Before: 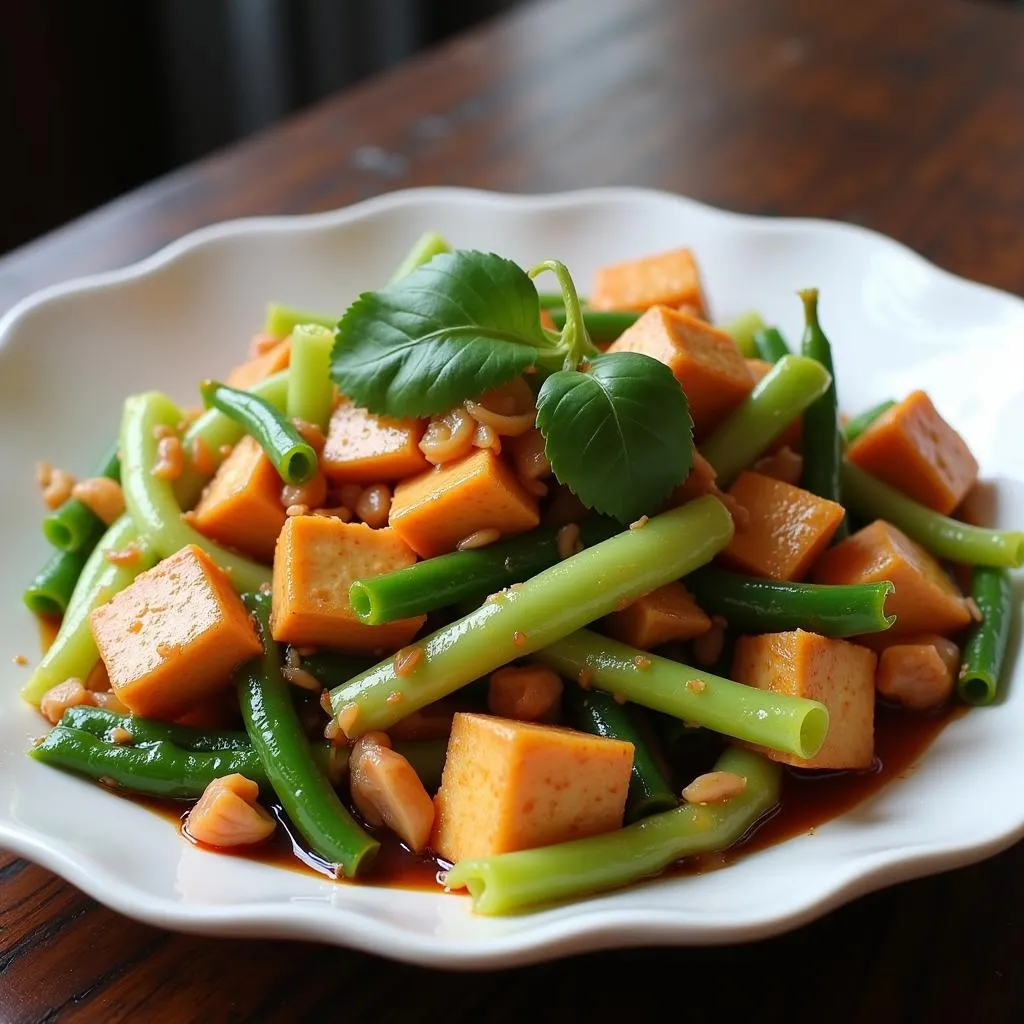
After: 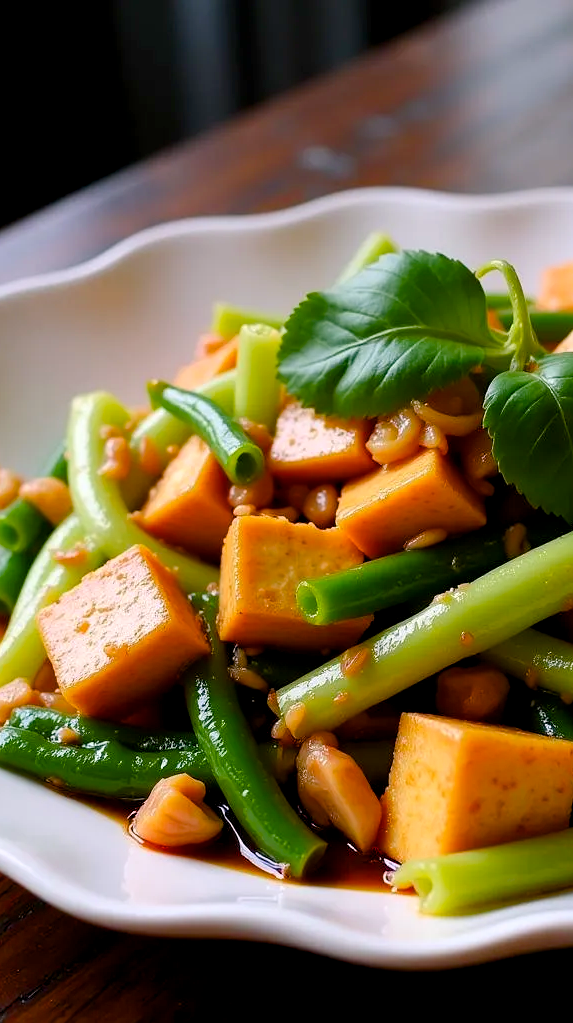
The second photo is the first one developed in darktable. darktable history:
color balance rgb: shadows lift › luminance -9.527%, highlights gain › chroma 1.556%, highlights gain › hue 310.17°, global offset › luminance -0.5%, perceptual saturation grading › global saturation 20%, perceptual saturation grading › highlights -14.311%, perceptual saturation grading › shadows 50.085%, global vibrance 5.13%, contrast 2.767%
crop: left 5.226%, right 38.772%
